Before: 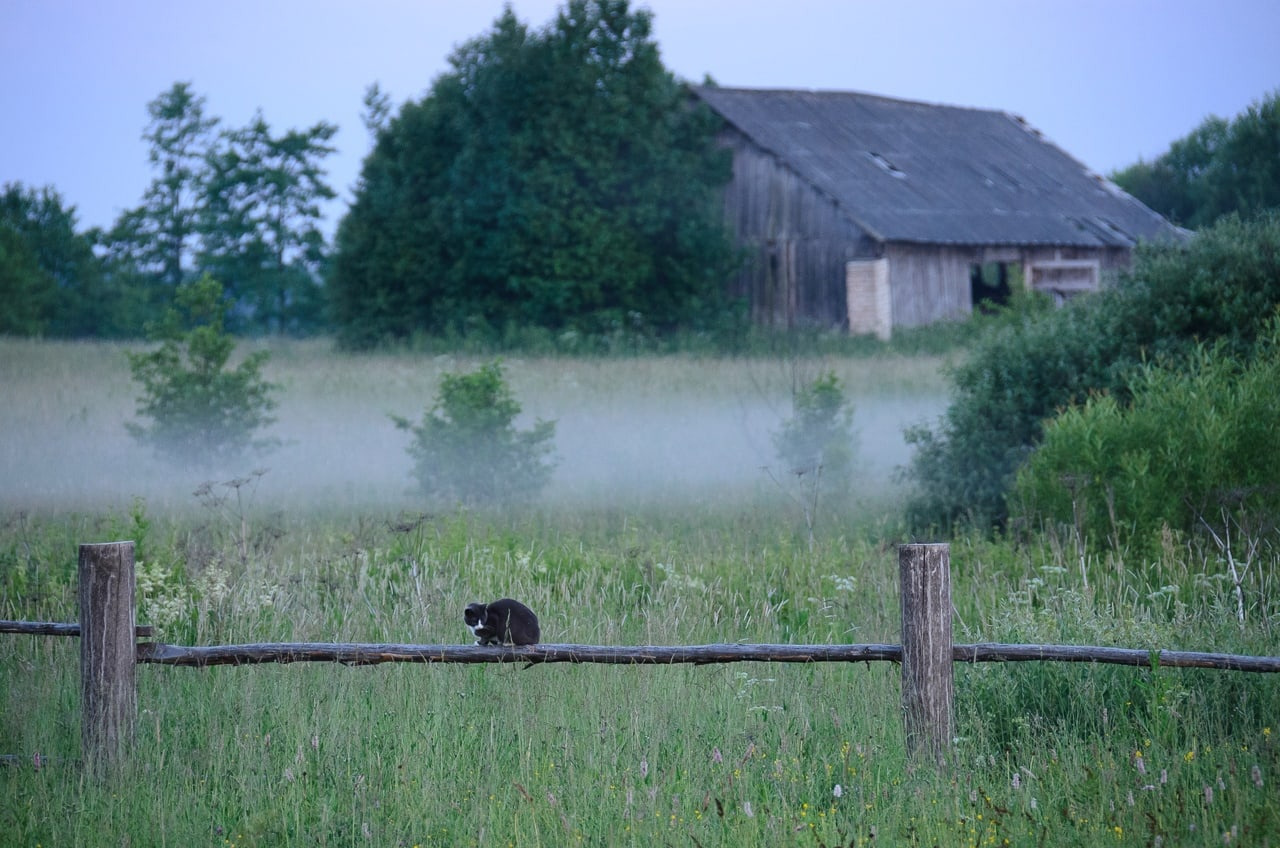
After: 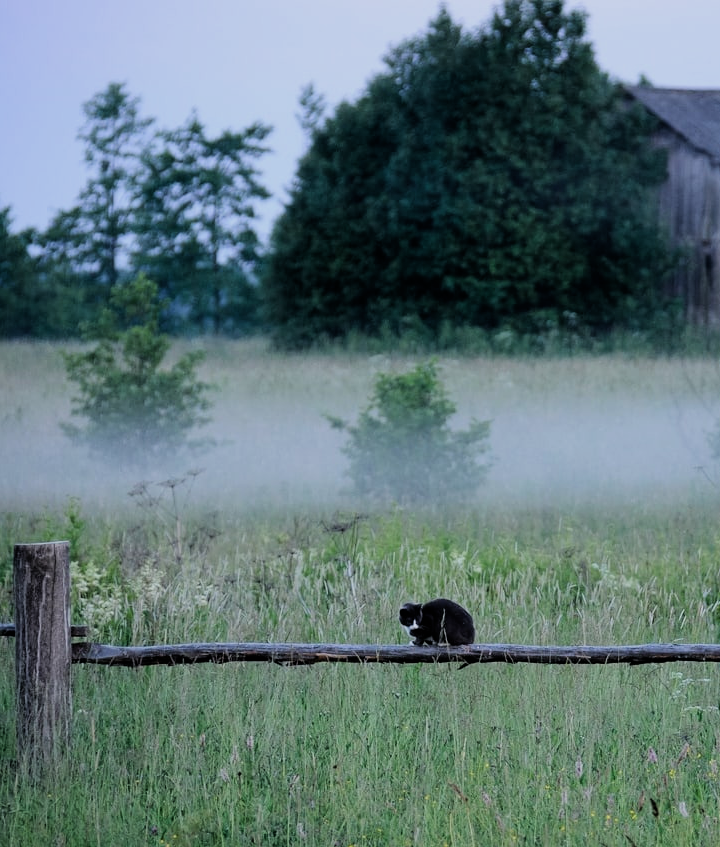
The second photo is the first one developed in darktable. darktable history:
crop: left 5.114%, right 38.589%
filmic rgb: black relative exposure -5 EV, white relative exposure 3.5 EV, hardness 3.19, contrast 1.2, highlights saturation mix -30%
